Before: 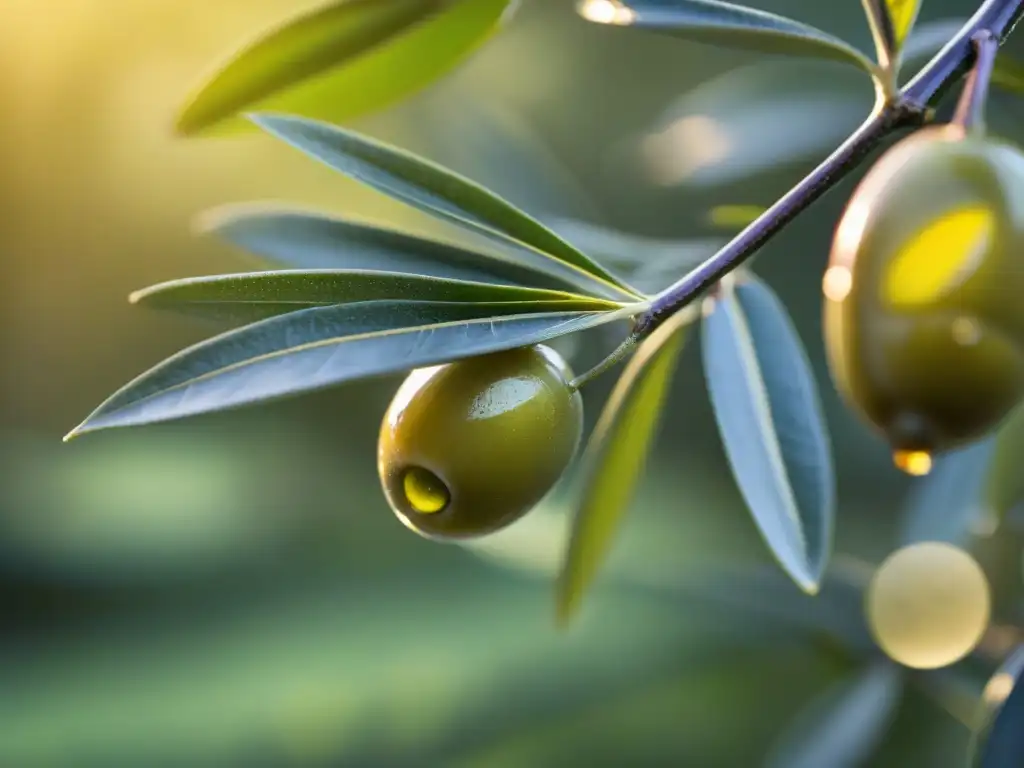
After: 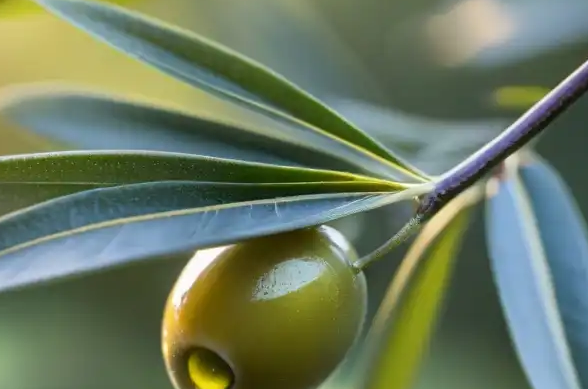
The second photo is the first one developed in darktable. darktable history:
crop: left 21.122%, top 15.611%, right 21.421%, bottom 33.734%
